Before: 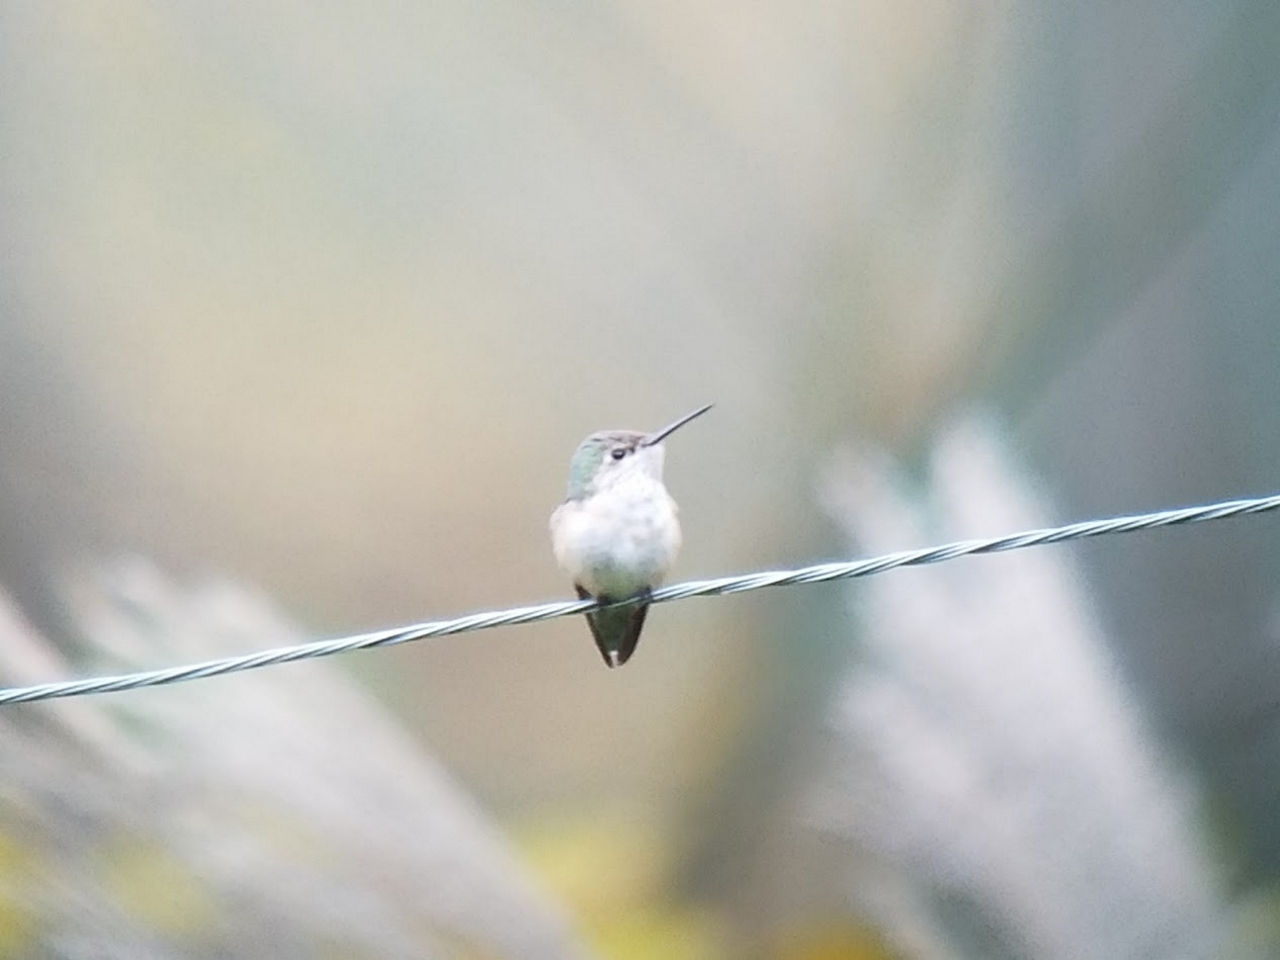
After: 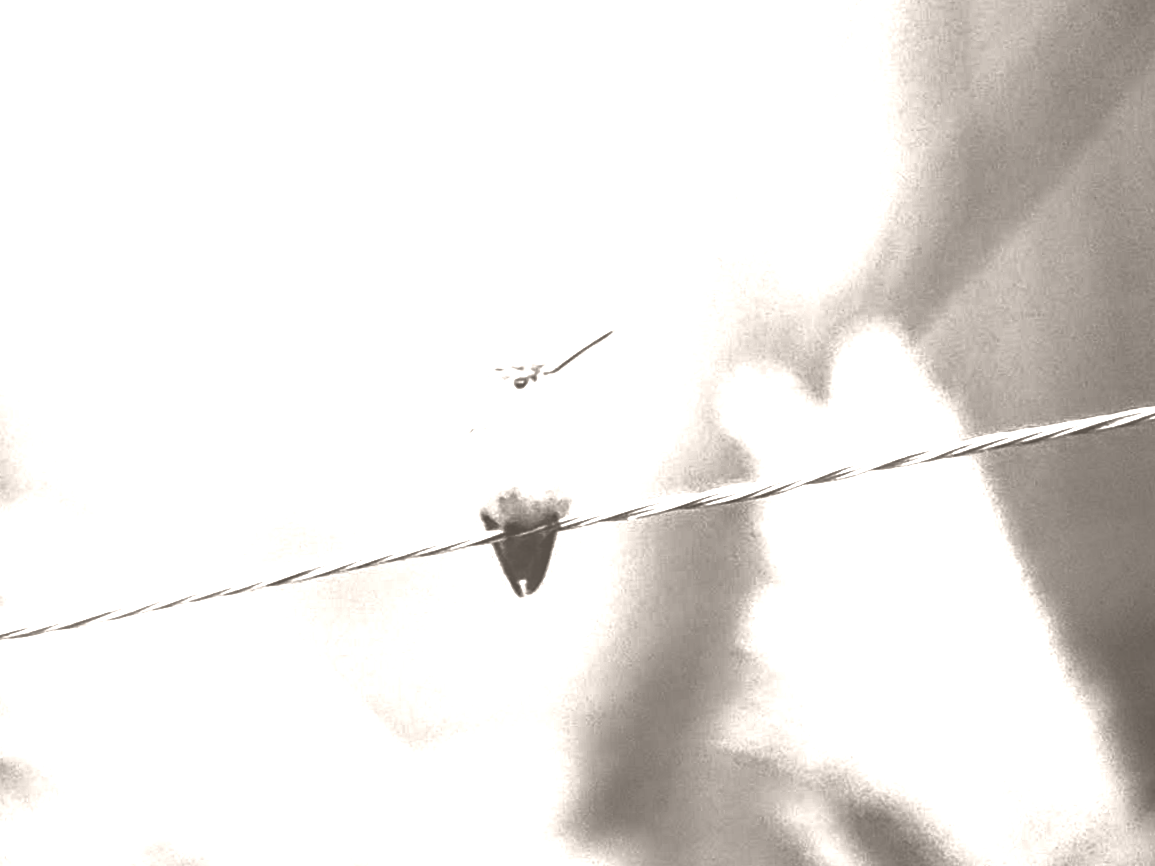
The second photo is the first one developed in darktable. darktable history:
color balance: mode lift, gamma, gain (sRGB), lift [1, 1, 0.101, 1]
base curve: curves: ch0 [(0, 0.003) (0.001, 0.002) (0.006, 0.004) (0.02, 0.022) (0.048, 0.086) (0.094, 0.234) (0.162, 0.431) (0.258, 0.629) (0.385, 0.8) (0.548, 0.918) (0.751, 0.988) (1, 1)], preserve colors none
contrast brightness saturation: contrast 0.19, brightness -0.24, saturation 0.11
colorize: hue 34.49°, saturation 35.33%, source mix 100%, lightness 55%, version 1
crop and rotate: angle 1.96°, left 5.673%, top 5.673%
white balance: red 1.045, blue 0.932
local contrast: detail 130%
